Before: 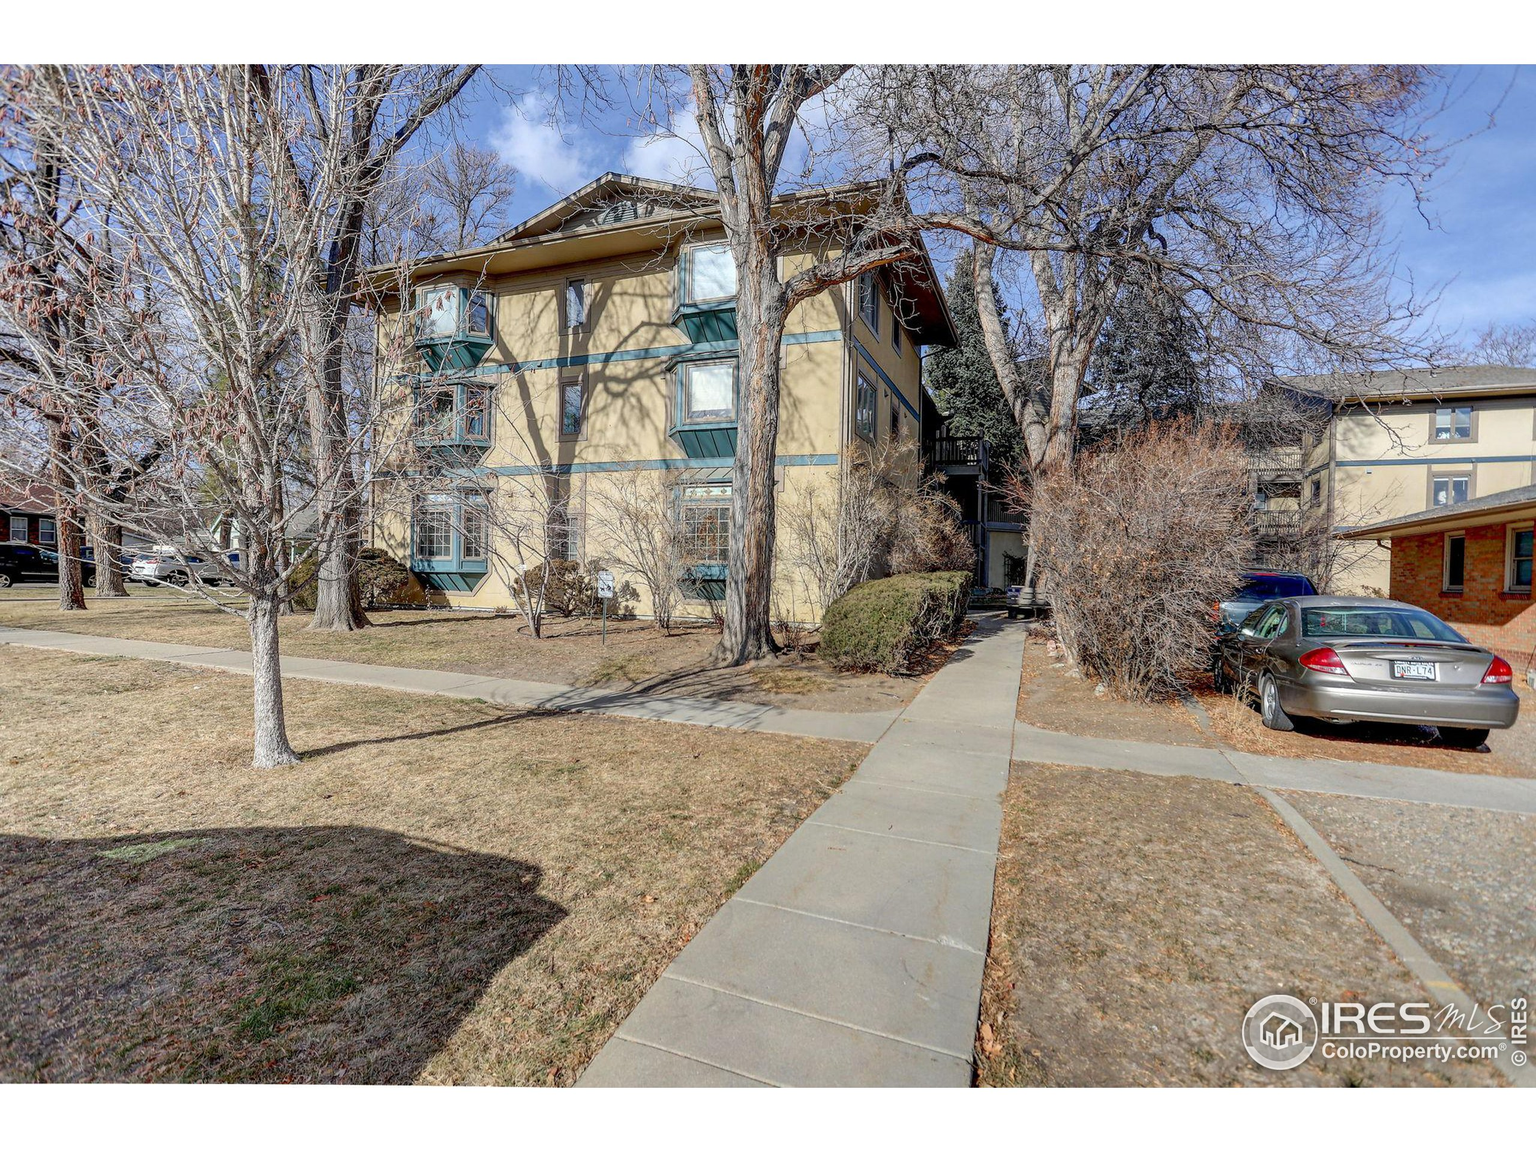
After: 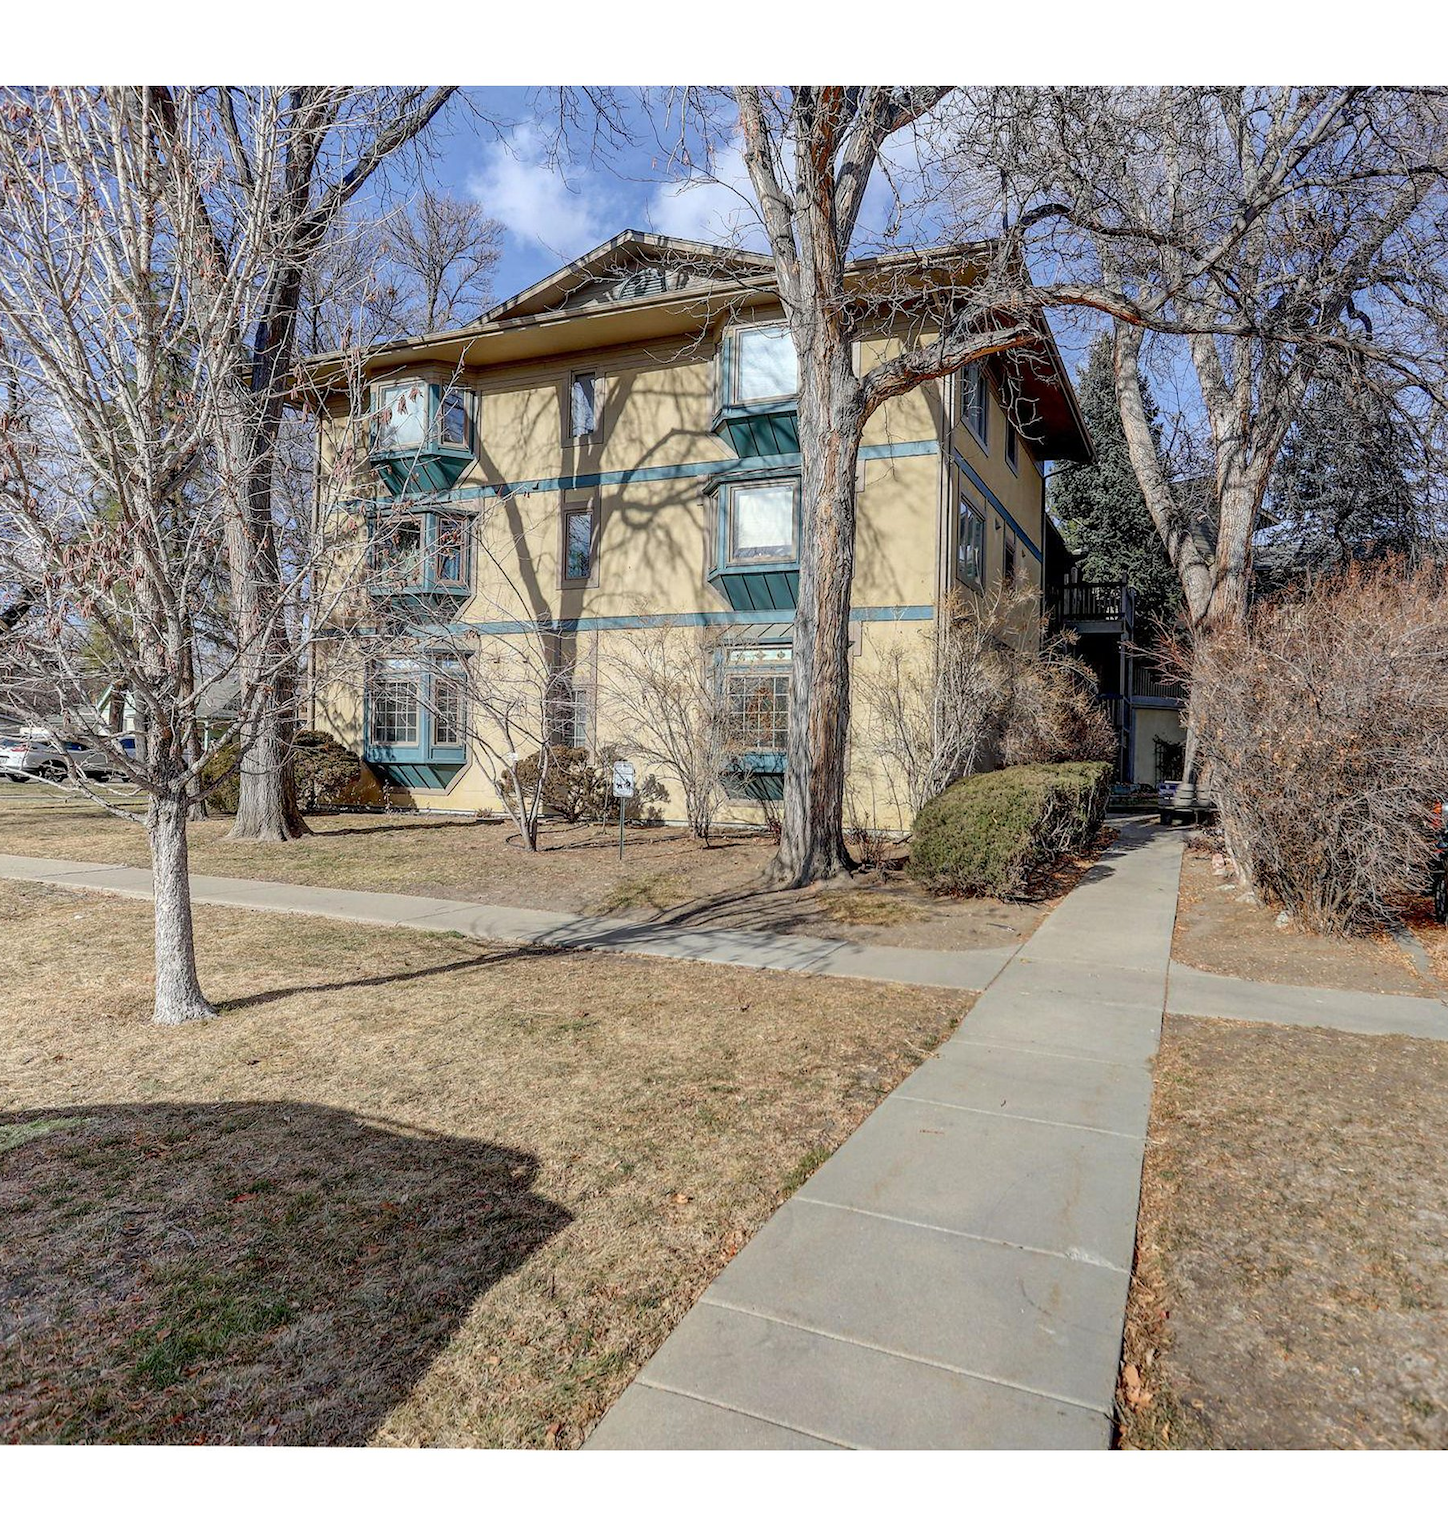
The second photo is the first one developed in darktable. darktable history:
crop and rotate: left 9.018%, right 20.206%
